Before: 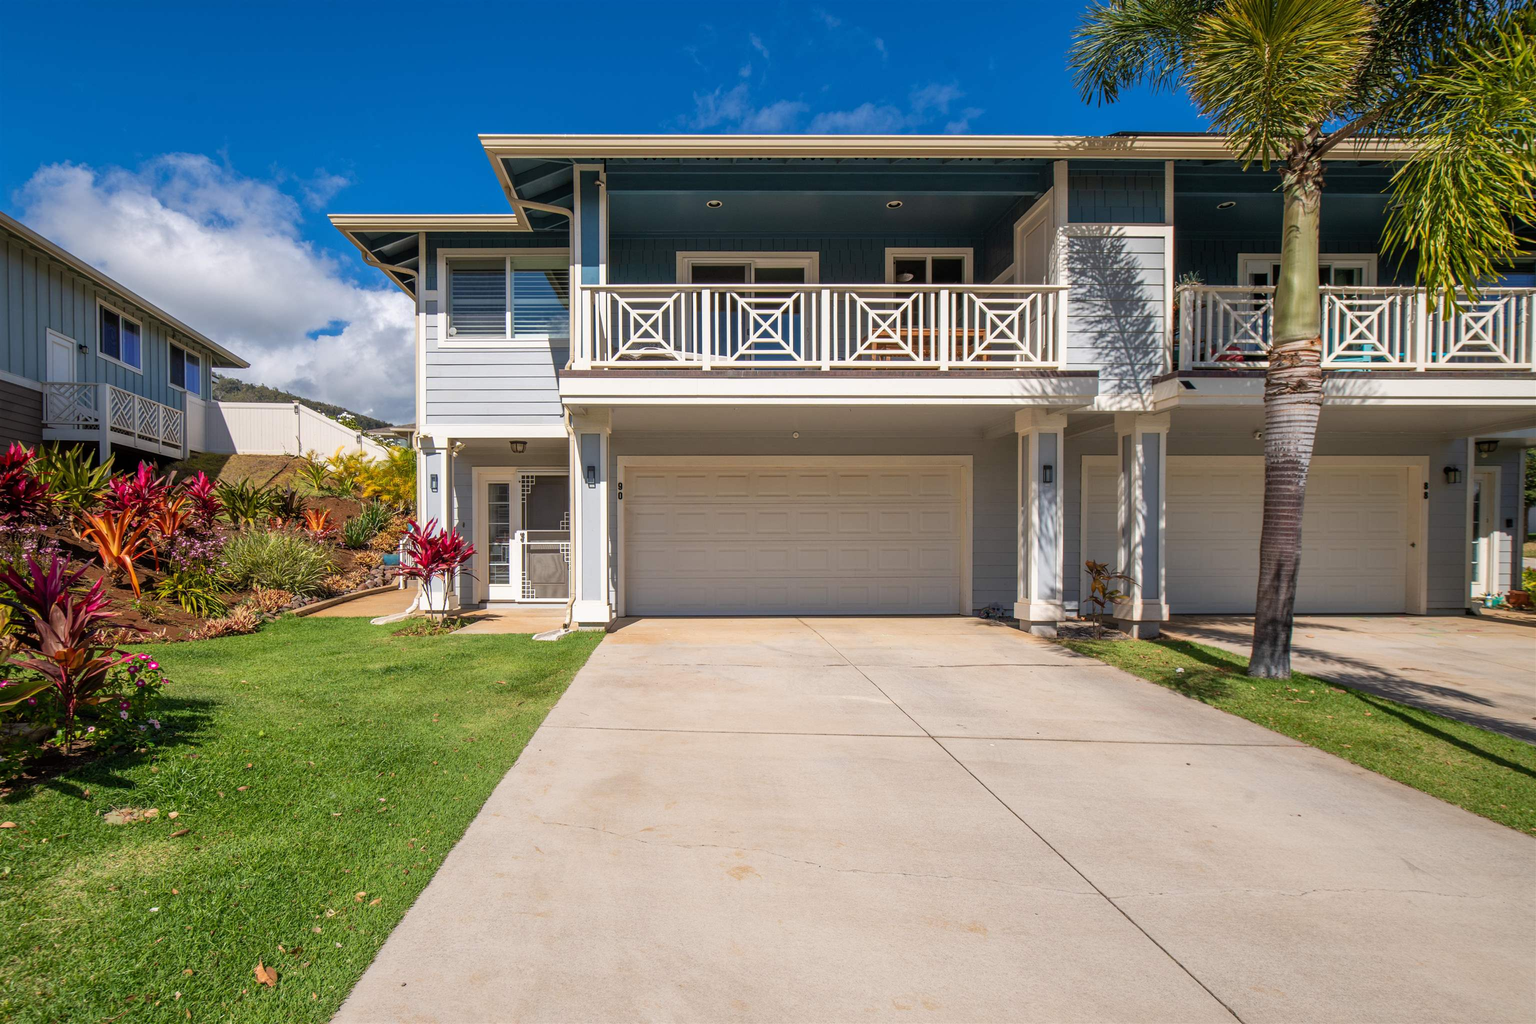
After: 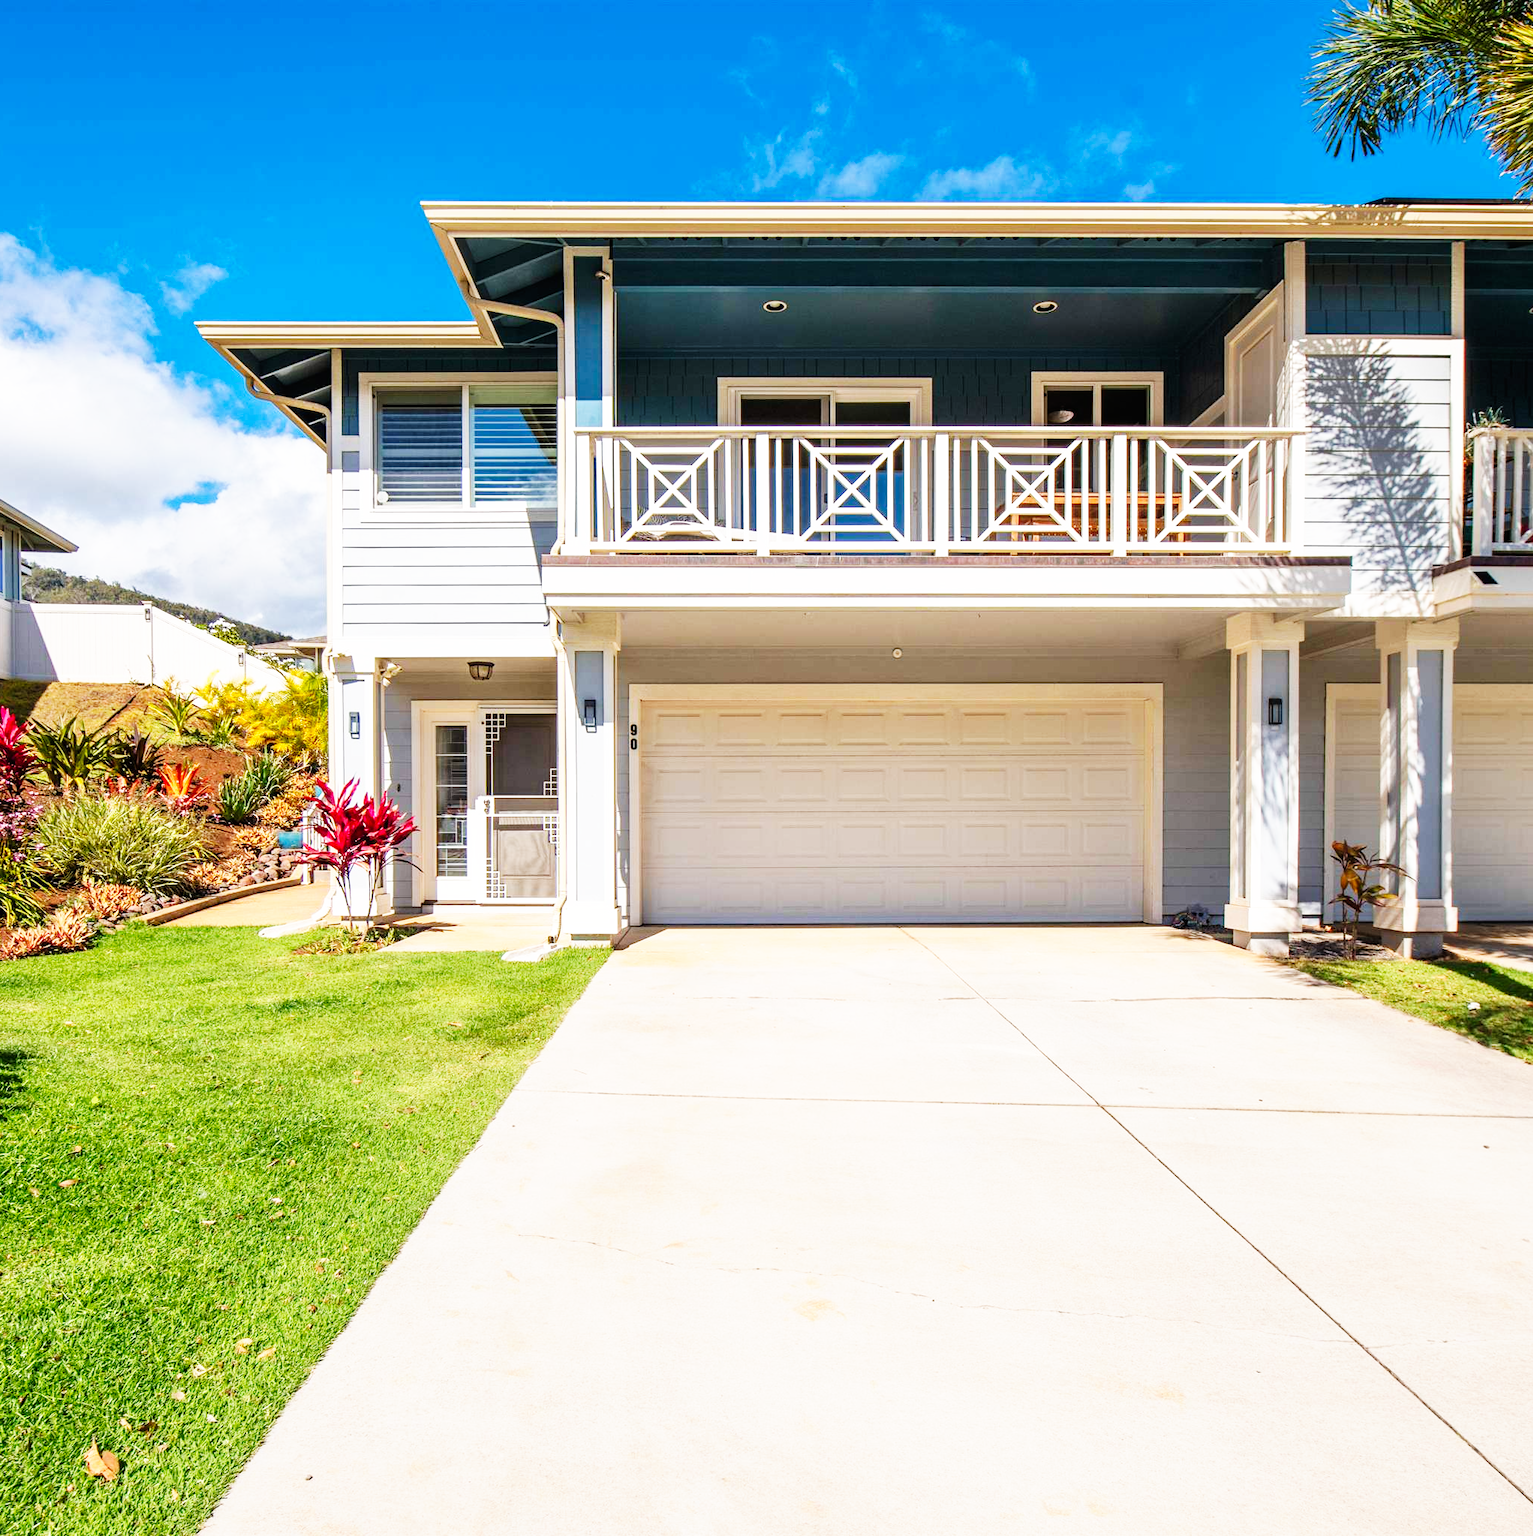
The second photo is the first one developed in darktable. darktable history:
crop and rotate: left 12.902%, right 20.548%
base curve: curves: ch0 [(0, 0) (0.007, 0.004) (0.027, 0.03) (0.046, 0.07) (0.207, 0.54) (0.442, 0.872) (0.673, 0.972) (1, 1)], preserve colors none
